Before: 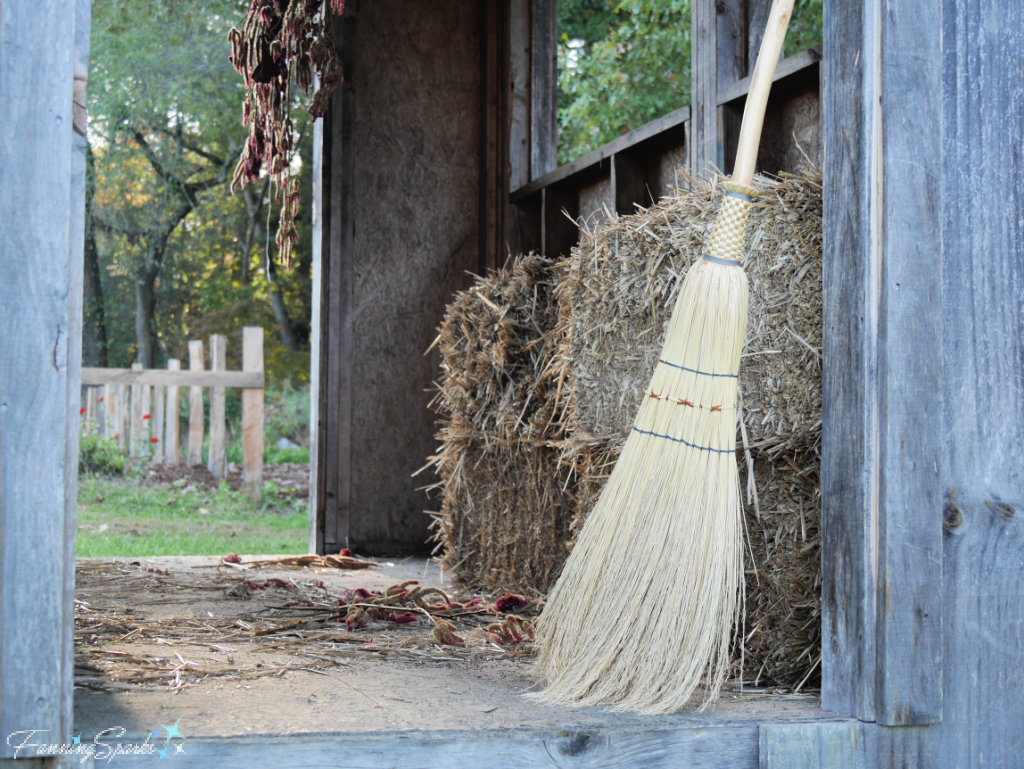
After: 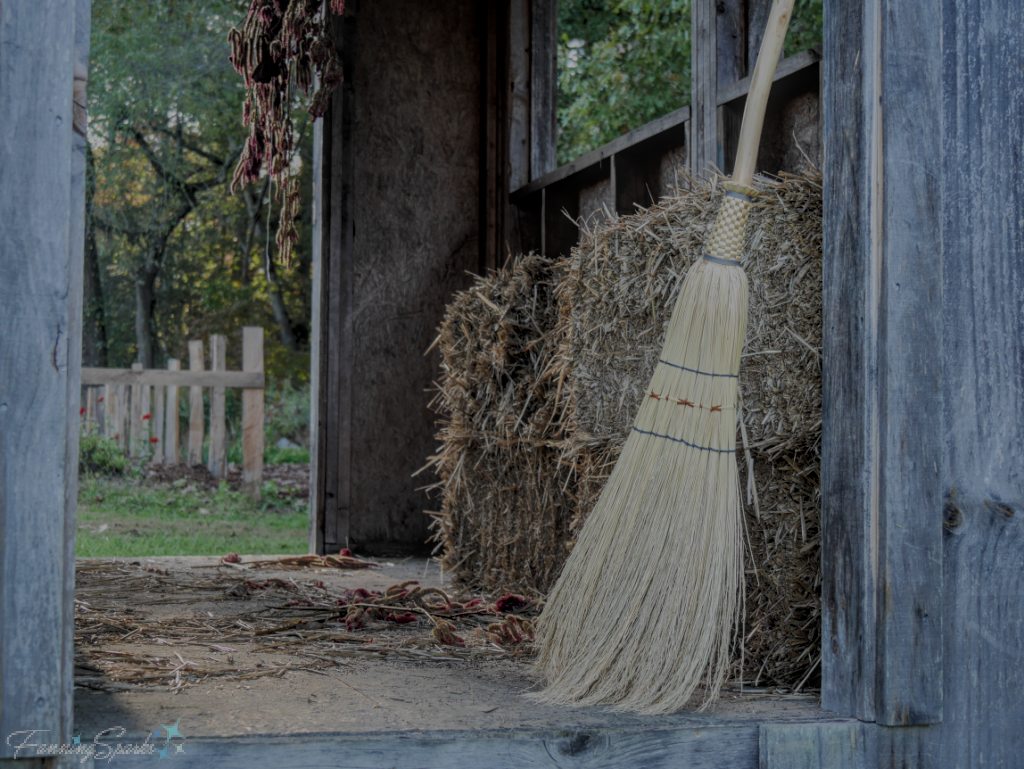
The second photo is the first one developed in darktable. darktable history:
exposure: exposure -1.45 EV, compensate highlight preservation false
local contrast: highlights 67%, shadows 34%, detail 167%, midtone range 0.2
